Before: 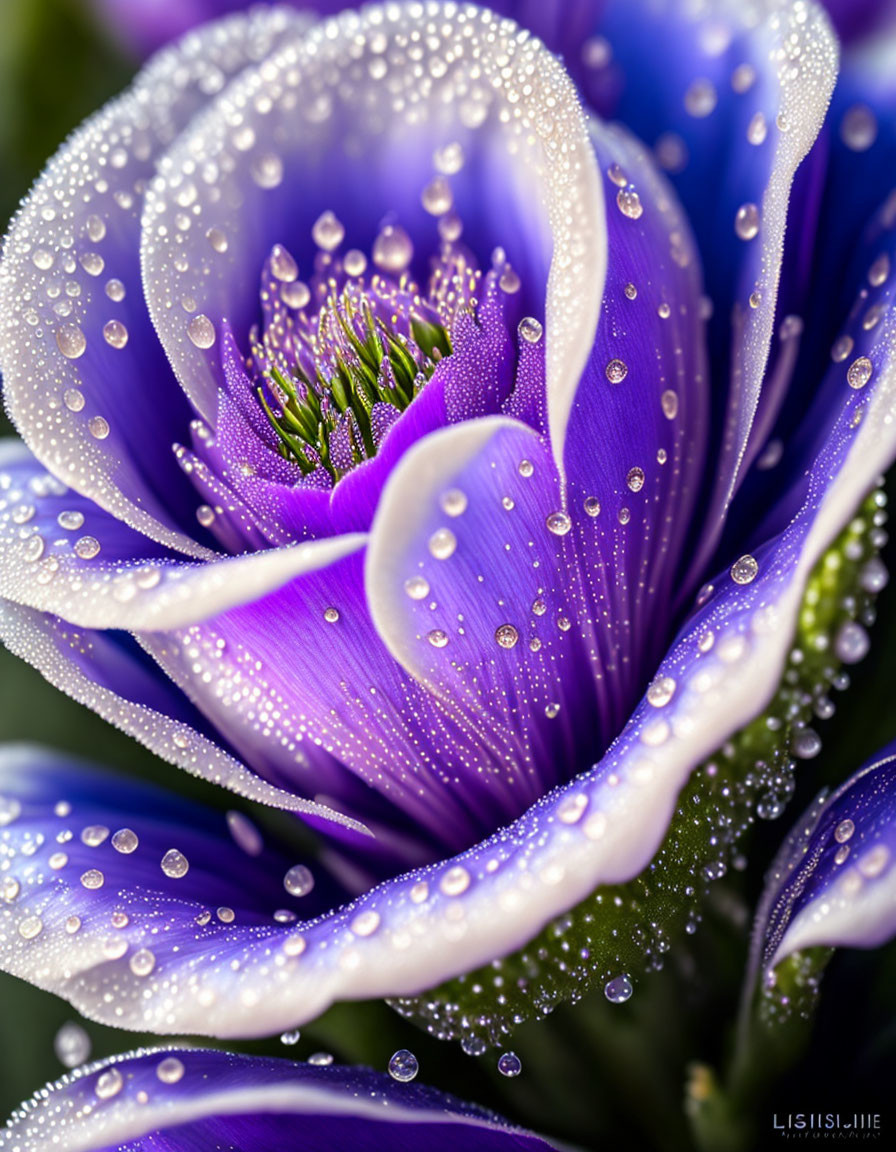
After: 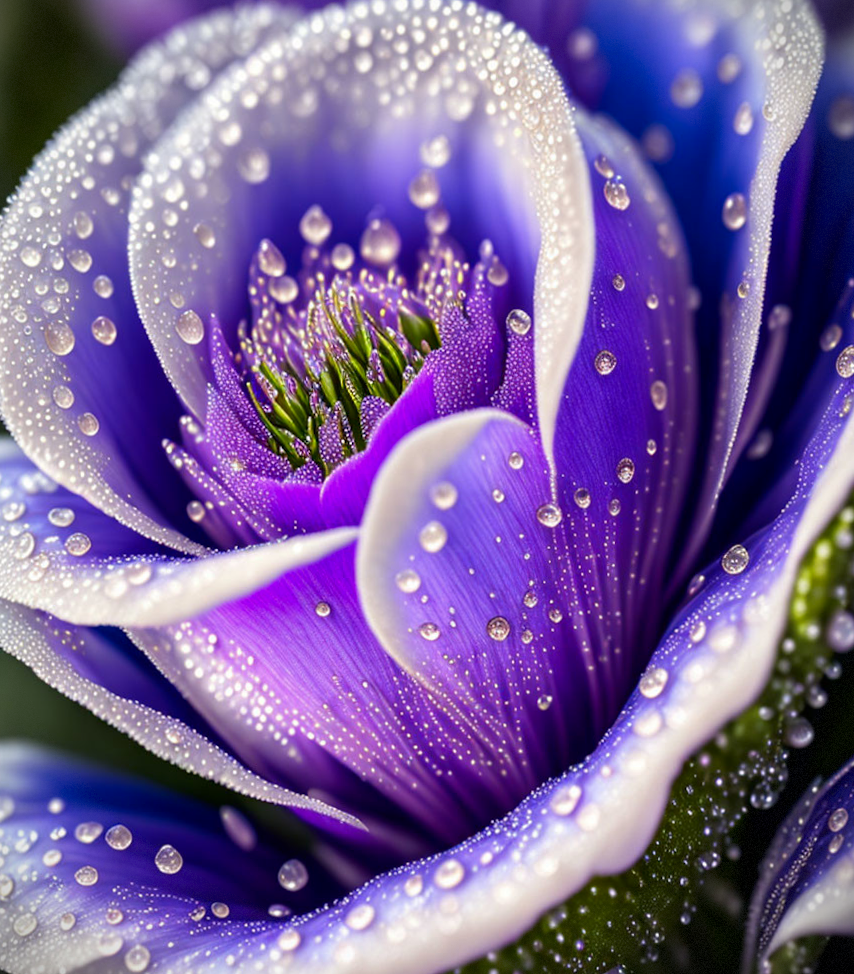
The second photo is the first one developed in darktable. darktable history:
vignetting: fall-off start 92.42%, brightness -0.575, dithering 8-bit output
contrast brightness saturation: contrast 0.029, brightness -0.042
crop and rotate: angle 0.593°, left 0.389%, right 3.034%, bottom 14.244%
